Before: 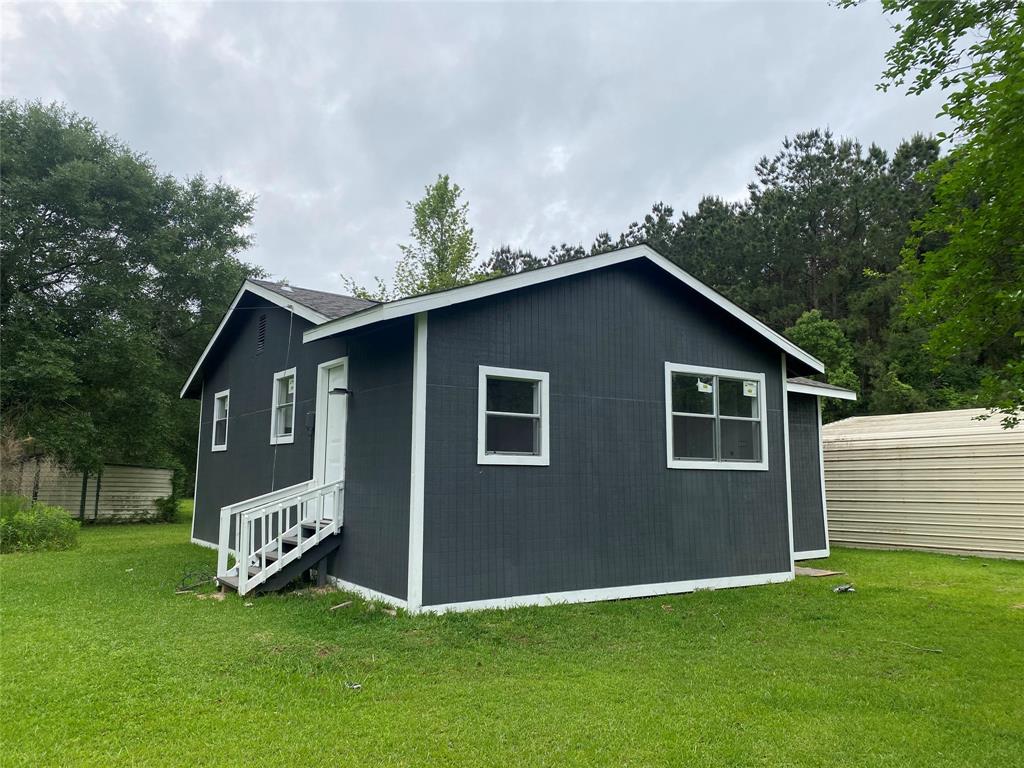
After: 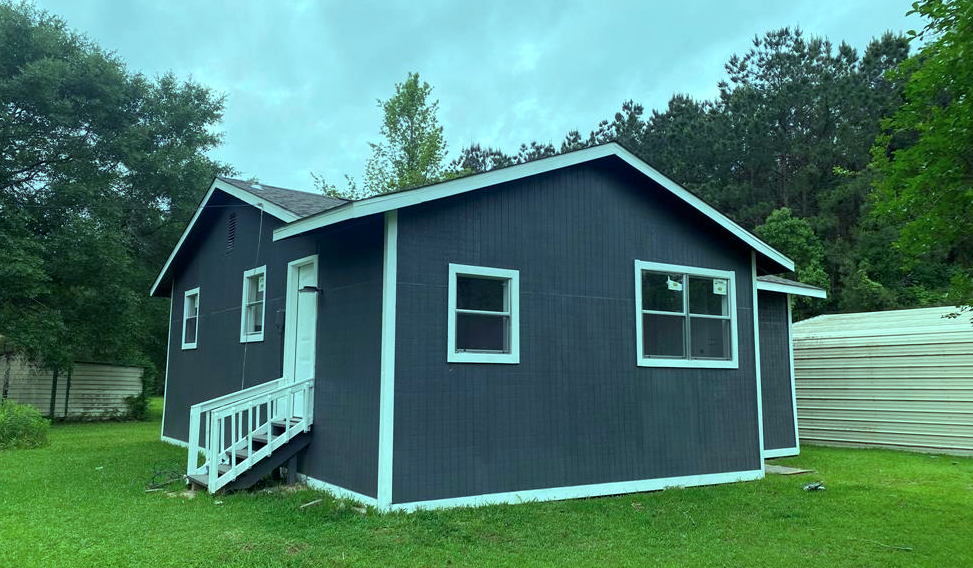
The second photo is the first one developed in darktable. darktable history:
color balance rgb: shadows lift › chroma 7.23%, shadows lift › hue 246.48°, highlights gain › chroma 5.38%, highlights gain › hue 196.93°, white fulcrum 1 EV
crop and rotate: left 2.991%, top 13.302%, right 1.981%, bottom 12.636%
